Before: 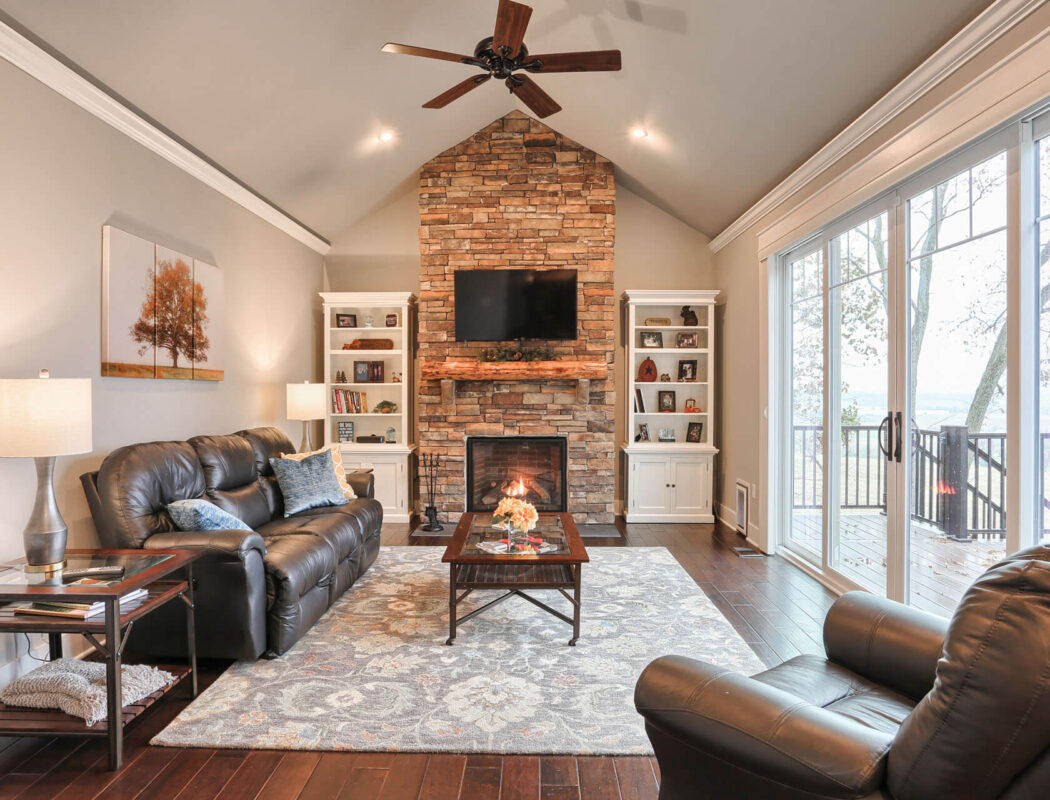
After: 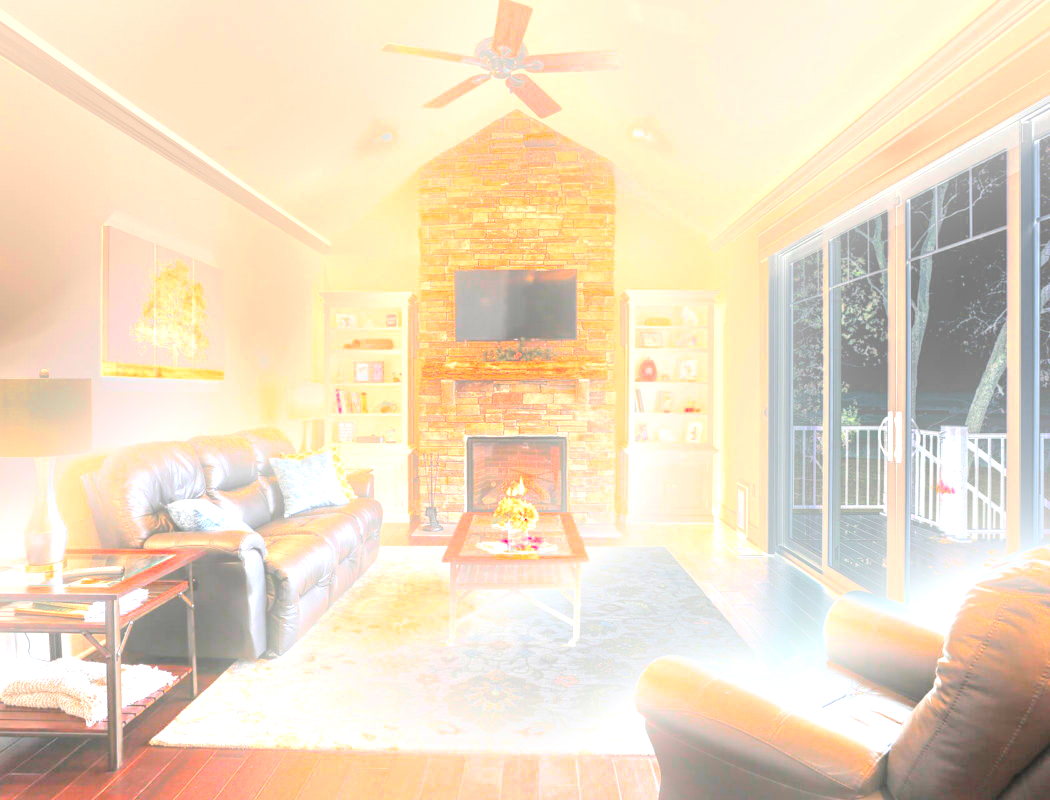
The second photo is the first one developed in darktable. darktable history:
color zones: curves: ch0 [(0, 0.48) (0.209, 0.398) (0.305, 0.332) (0.429, 0.493) (0.571, 0.5) (0.714, 0.5) (0.857, 0.5) (1, 0.48)]; ch1 [(0, 0.633) (0.143, 0.586) (0.286, 0.489) (0.429, 0.448) (0.571, 0.31) (0.714, 0.335) (0.857, 0.492) (1, 0.633)]; ch2 [(0, 0.448) (0.143, 0.498) (0.286, 0.5) (0.429, 0.5) (0.571, 0.5) (0.714, 0.5) (0.857, 0.5) (1, 0.448)]
bloom: size 16%, threshold 98%, strength 20%
exposure: black level correction 0, exposure 2.088 EV, compensate exposure bias true, compensate highlight preservation false
